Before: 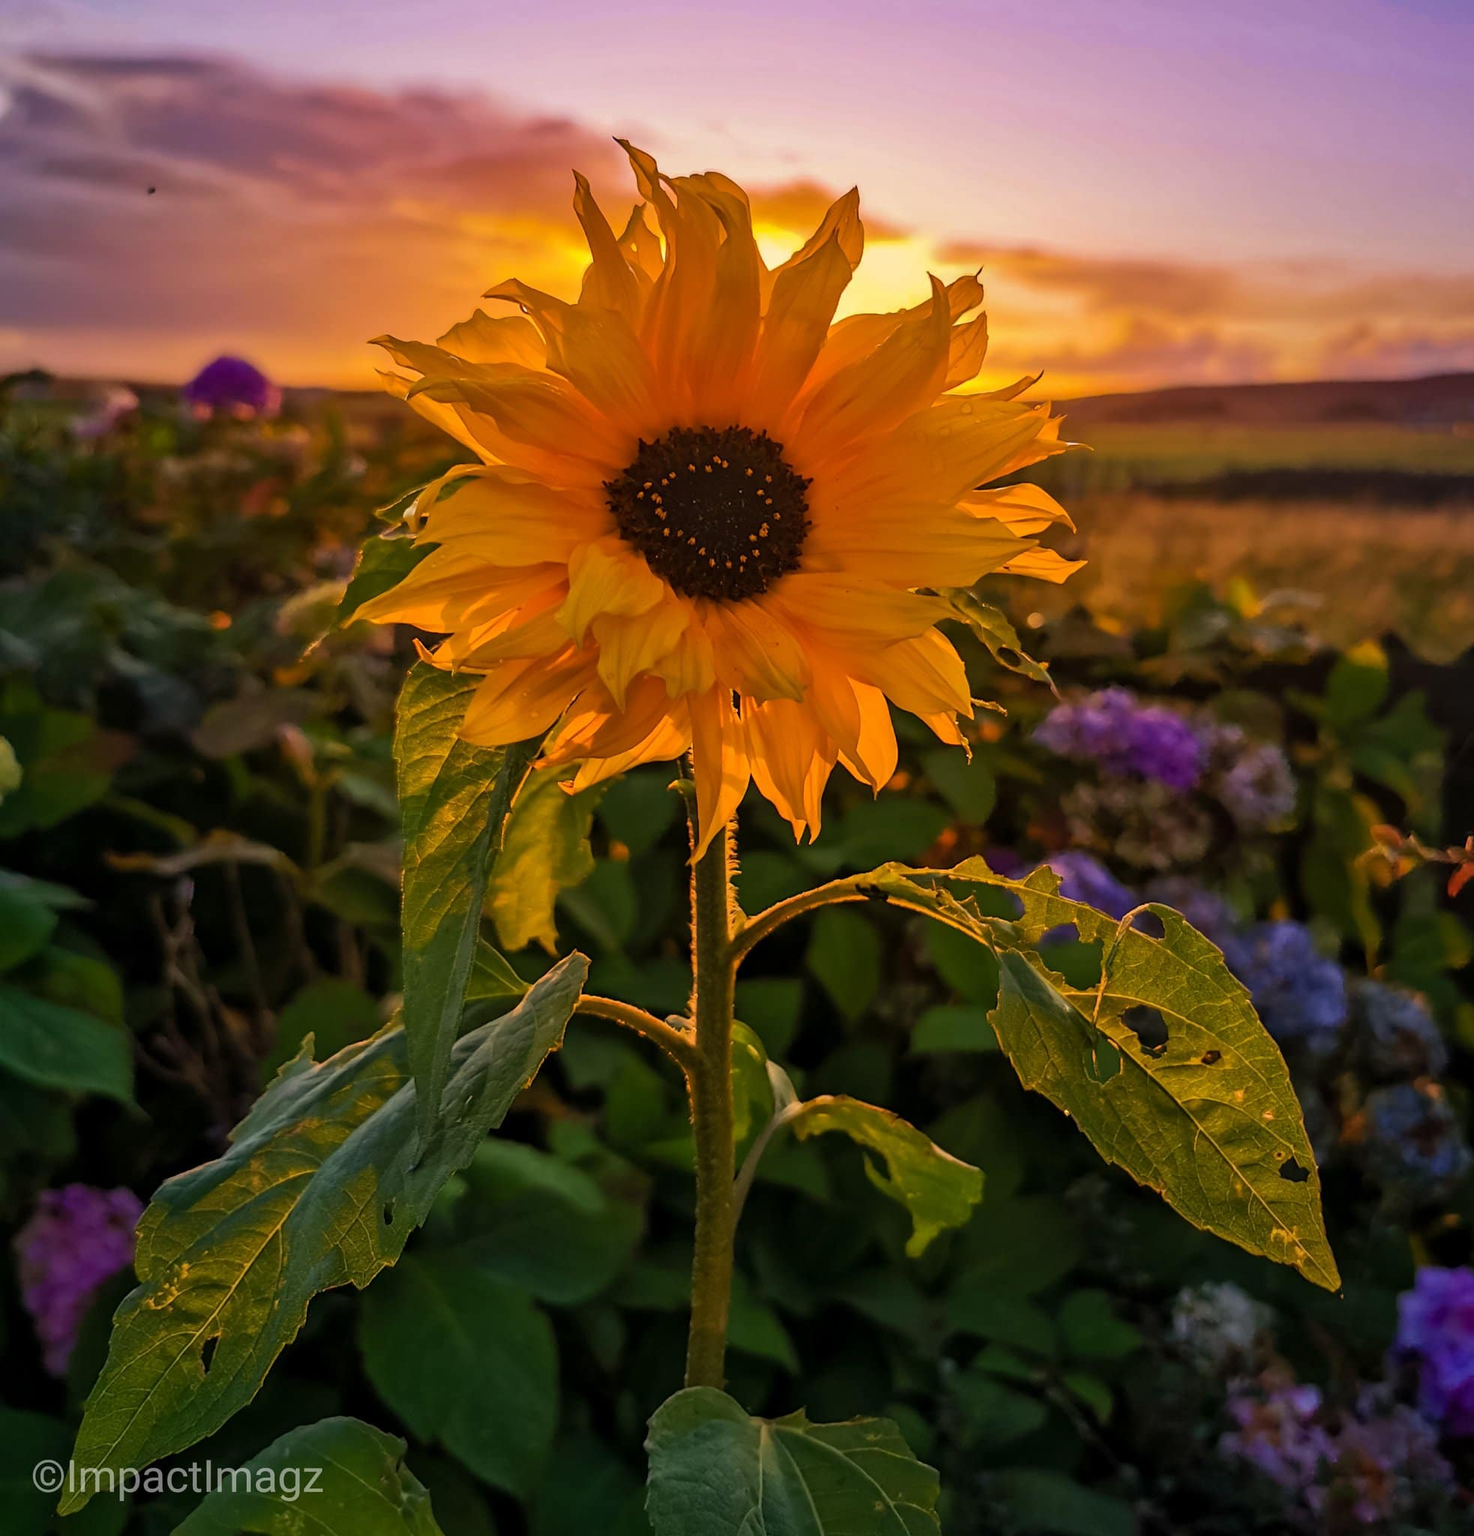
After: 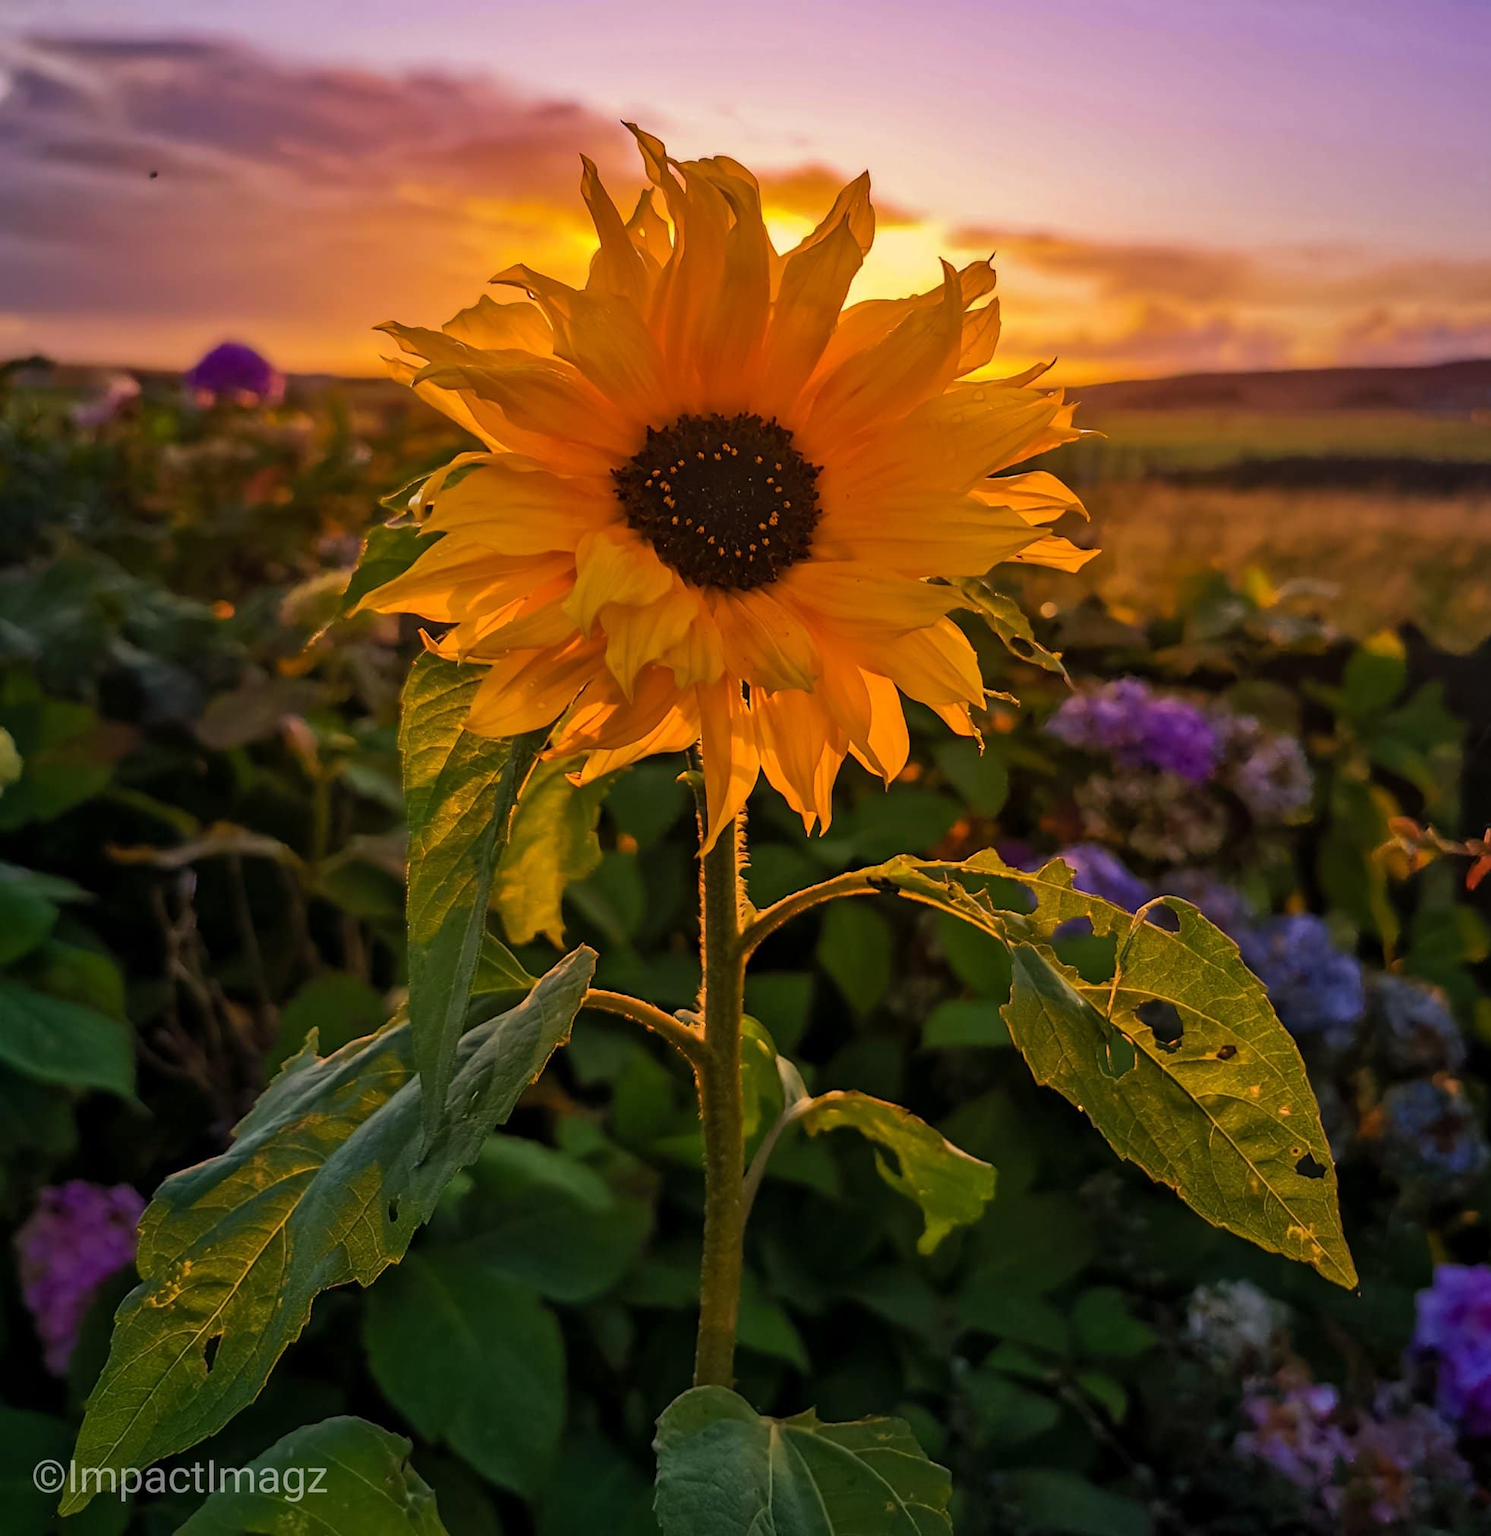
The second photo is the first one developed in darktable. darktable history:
crop: top 1.209%, right 0.085%
